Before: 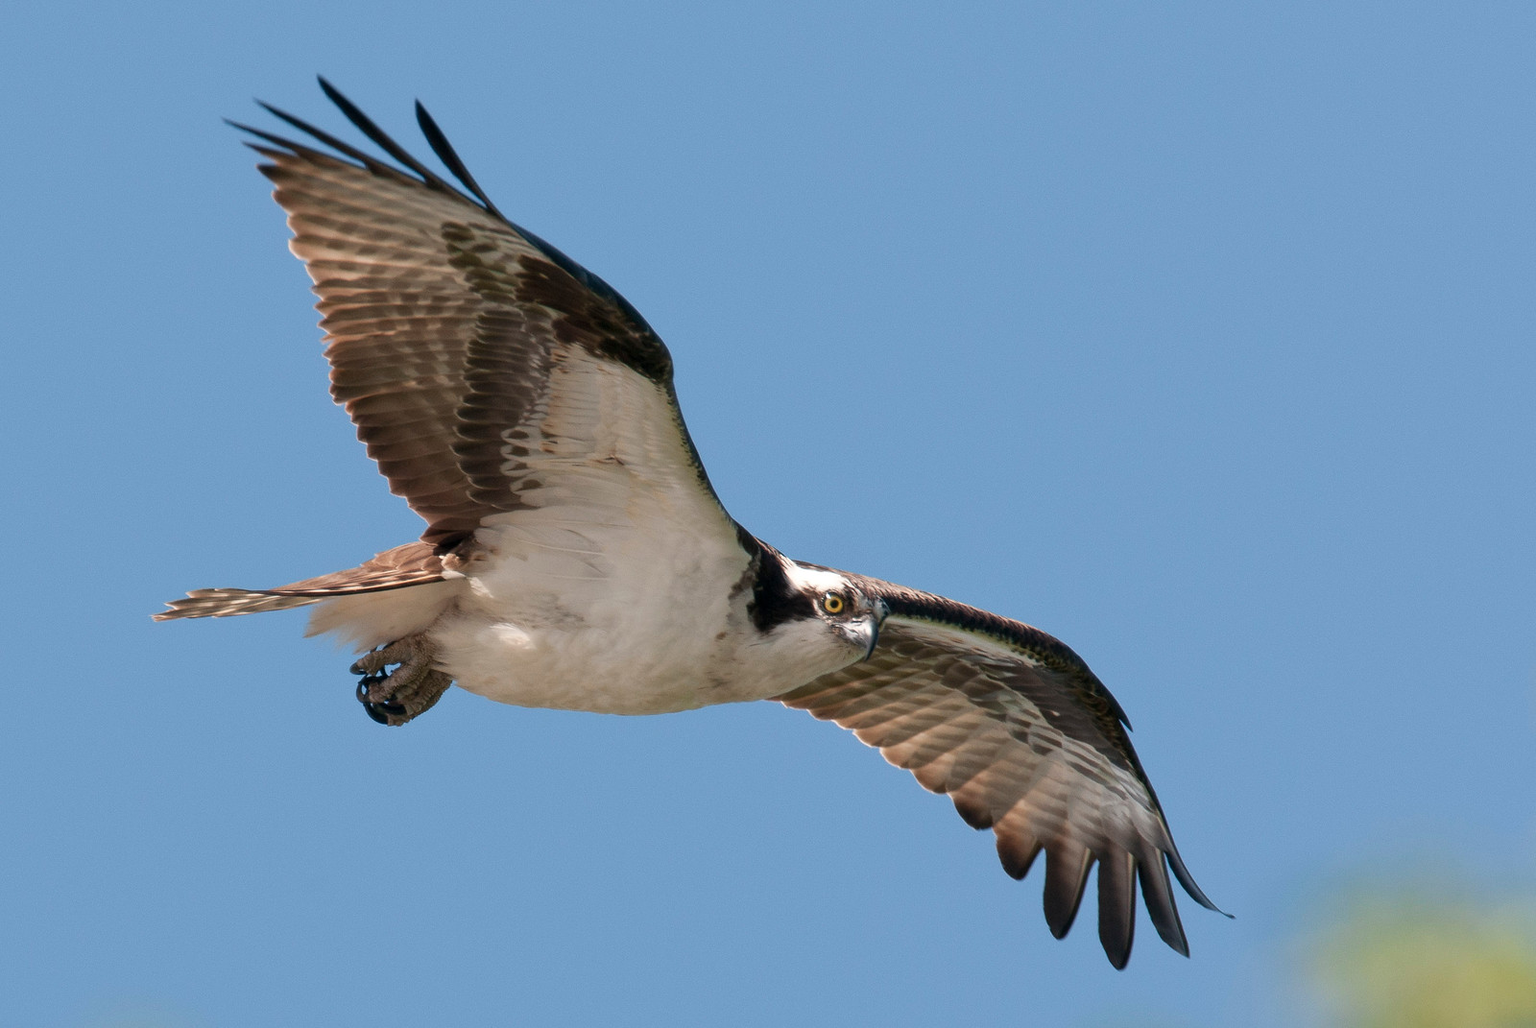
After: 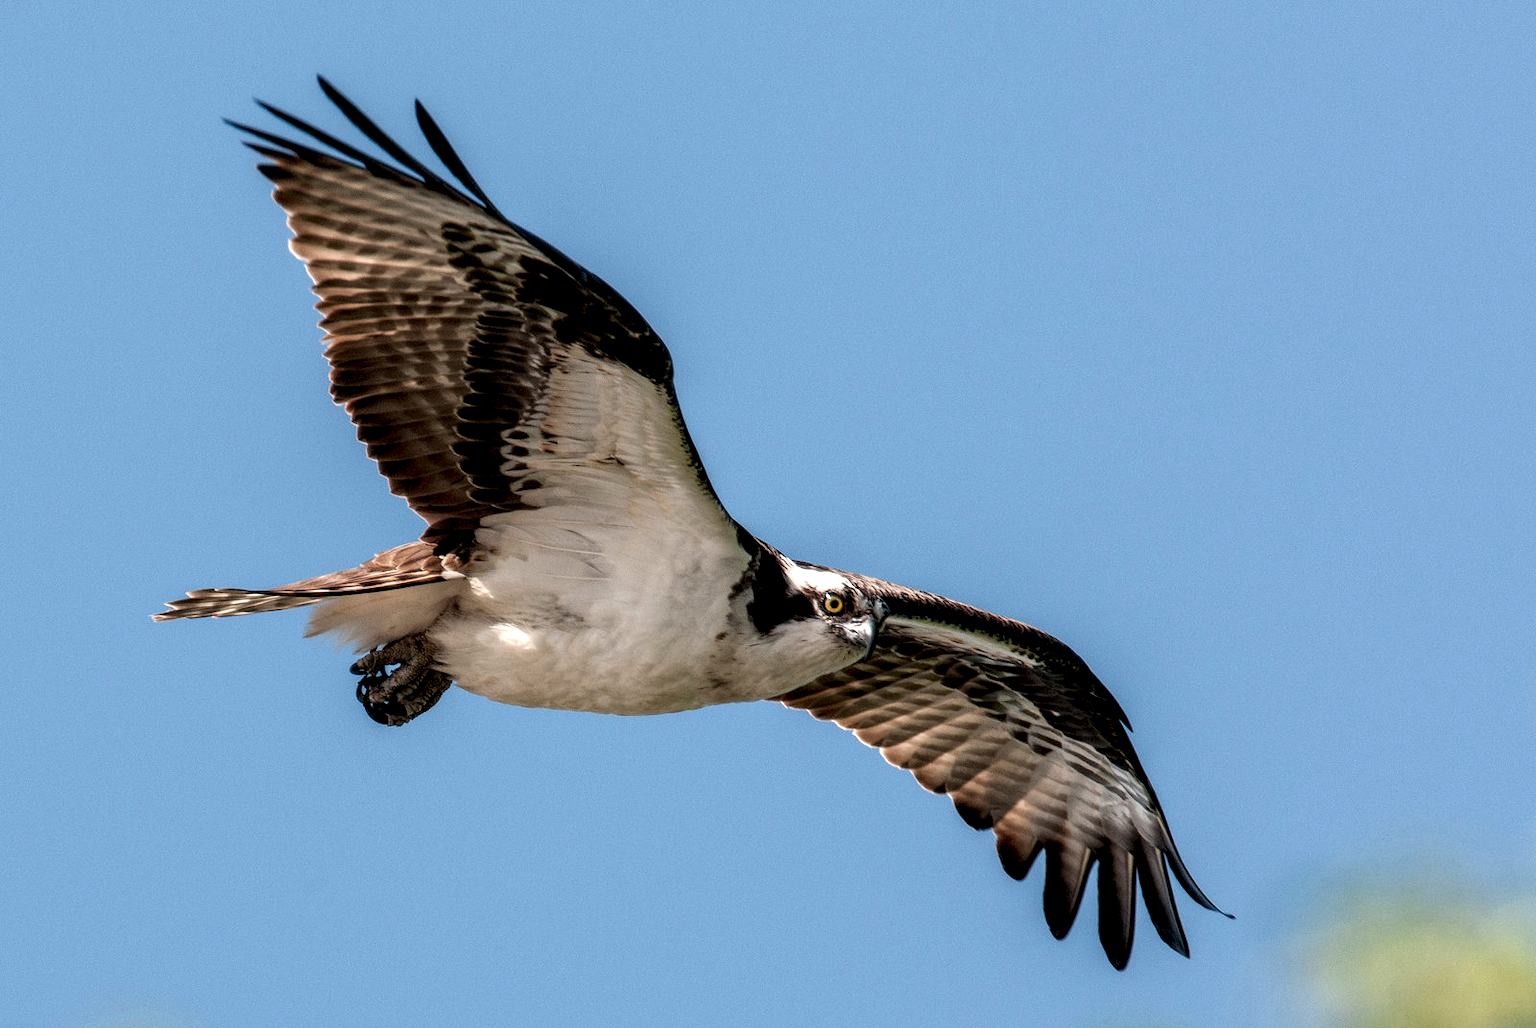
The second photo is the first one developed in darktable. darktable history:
rgb levels: levels [[0.01, 0.419, 0.839], [0, 0.5, 1], [0, 0.5, 1]]
local contrast: highlights 19%, detail 186%
